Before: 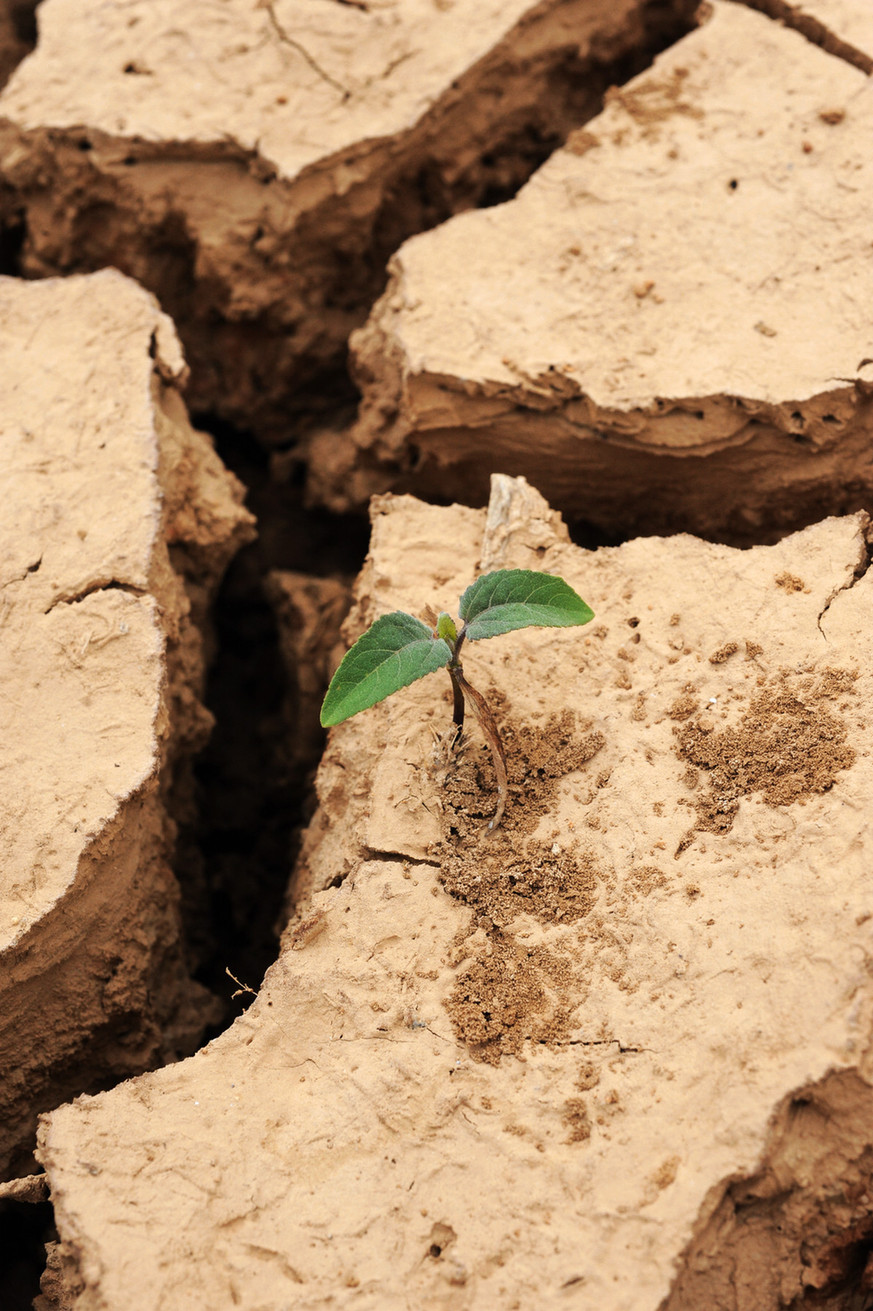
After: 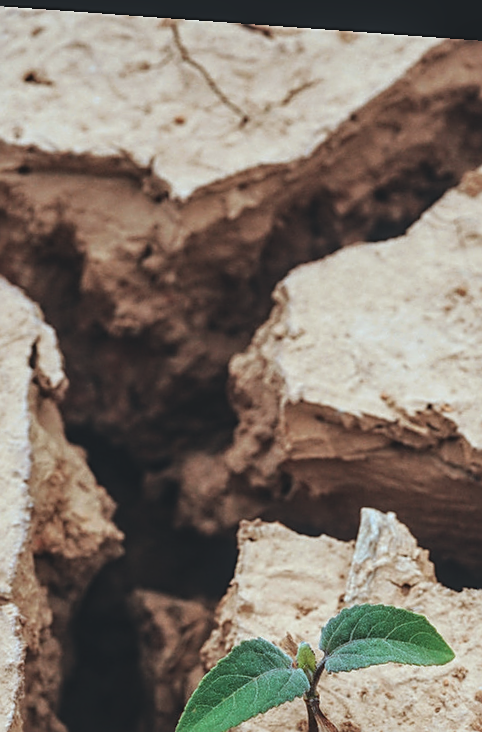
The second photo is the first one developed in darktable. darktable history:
sharpen: on, module defaults
rotate and perspective: rotation 4.1°, automatic cropping off
color balance: mode lift, gamma, gain (sRGB)
color correction: highlights a* -9.73, highlights b* -21.22
local contrast: on, module defaults
crop: left 19.556%, right 30.401%, bottom 46.458%
exposure: black level correction -0.015, exposure -0.125 EV, compensate highlight preservation false
